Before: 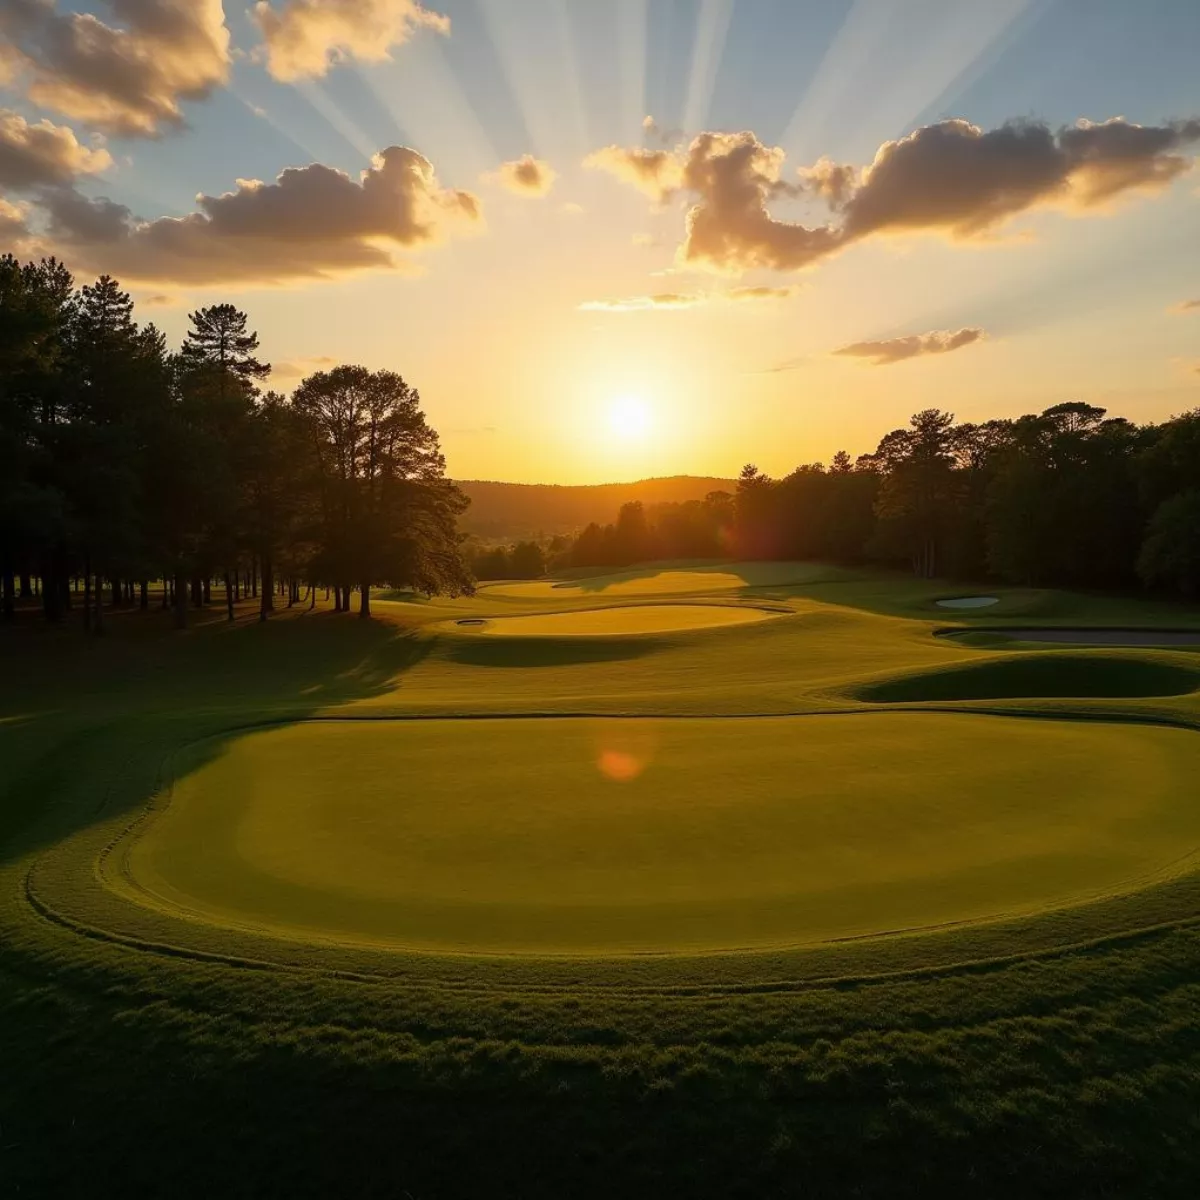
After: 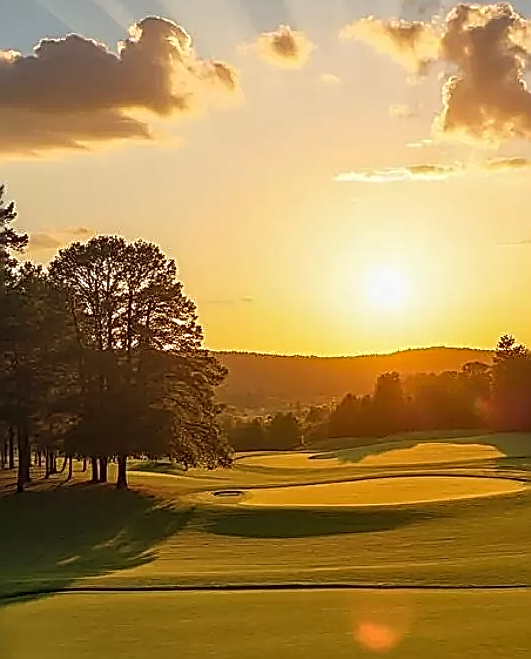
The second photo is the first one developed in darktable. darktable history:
local contrast: highlights 30%, detail 150%
contrast brightness saturation: contrast -0.096, brightness 0.052, saturation 0.078
crop: left 20.271%, top 10.826%, right 35.414%, bottom 34.229%
sharpen: amount 1.991
